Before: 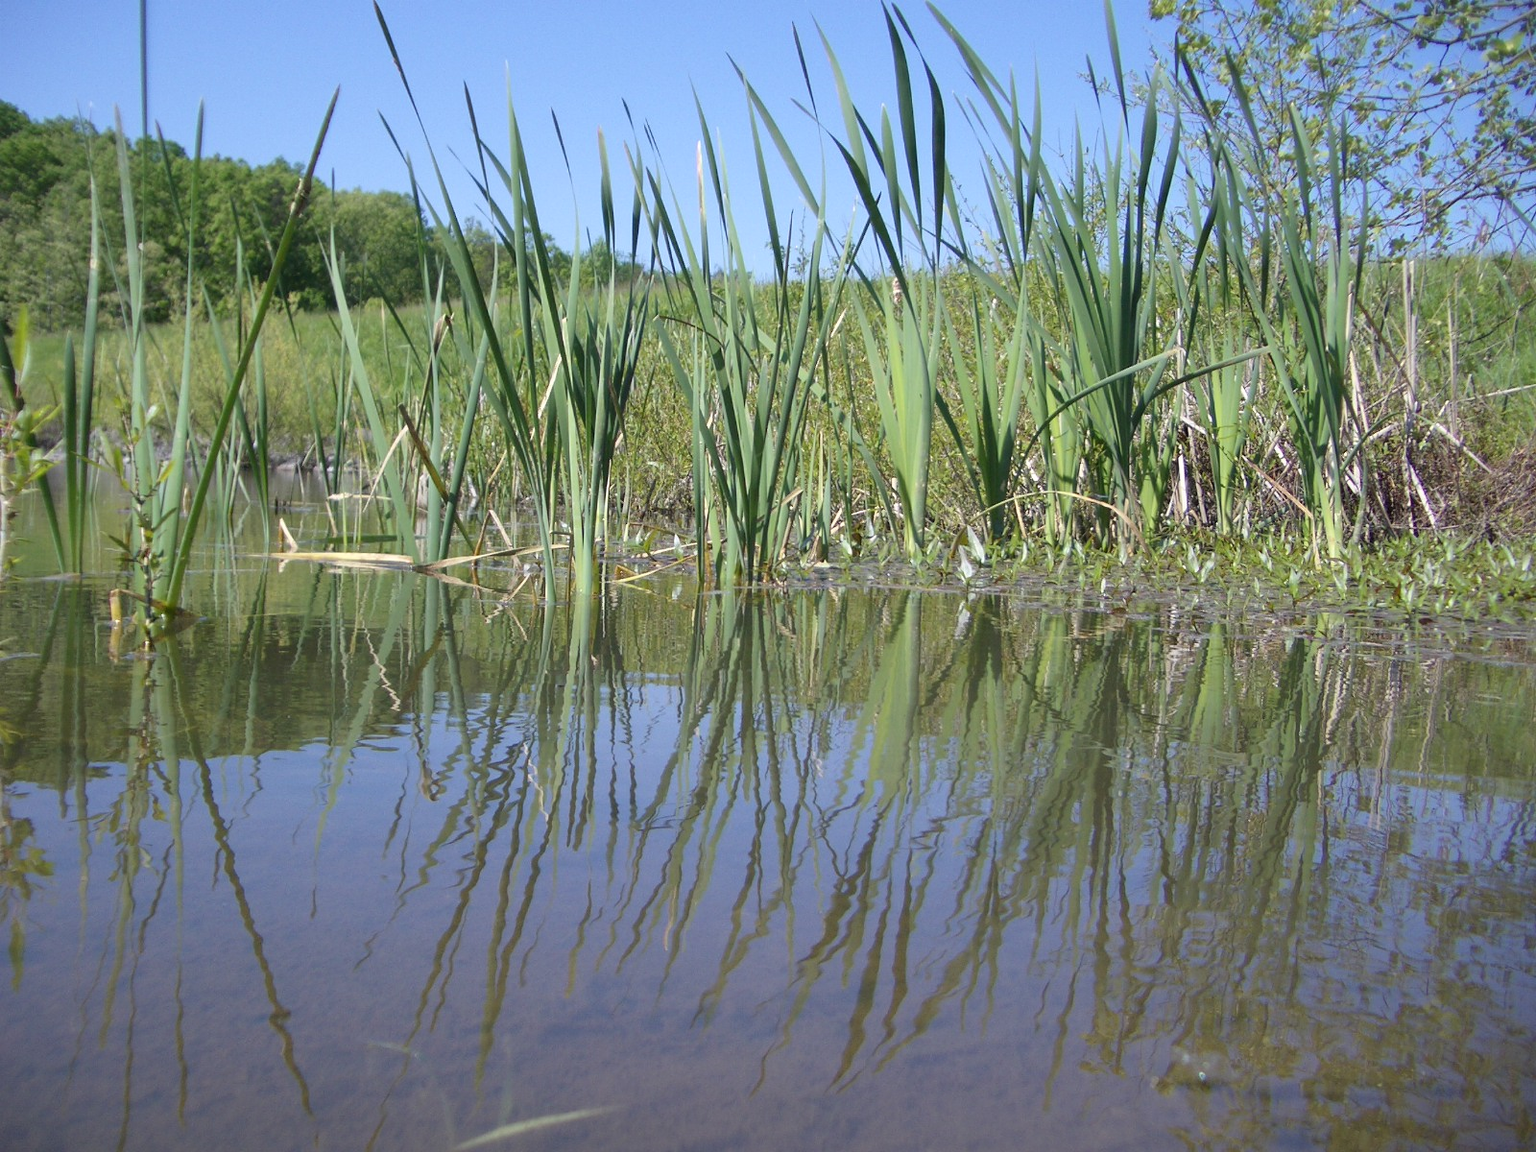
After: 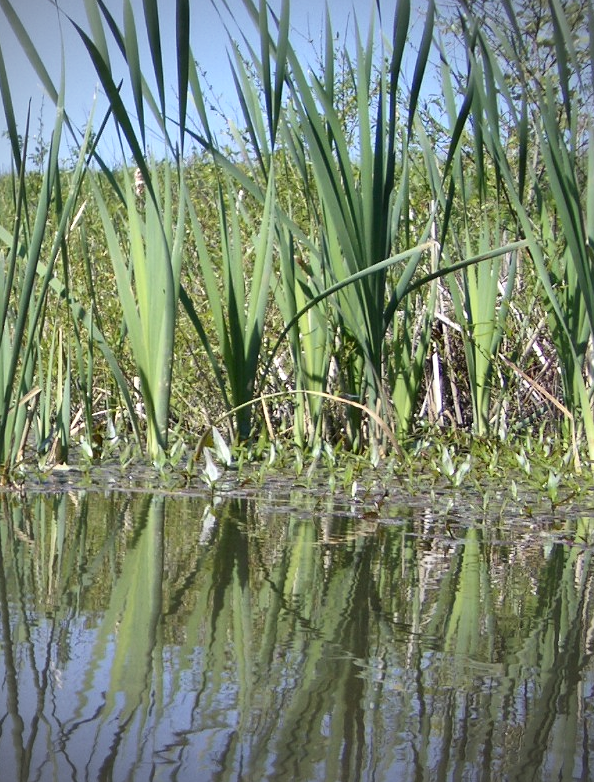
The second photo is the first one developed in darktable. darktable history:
crop and rotate: left 49.709%, top 10.142%, right 13.126%, bottom 24.639%
local contrast: mode bilateral grid, contrast 21, coarseness 50, detail 158%, midtone range 0.2
vignetting: fall-off radius 44.64%
